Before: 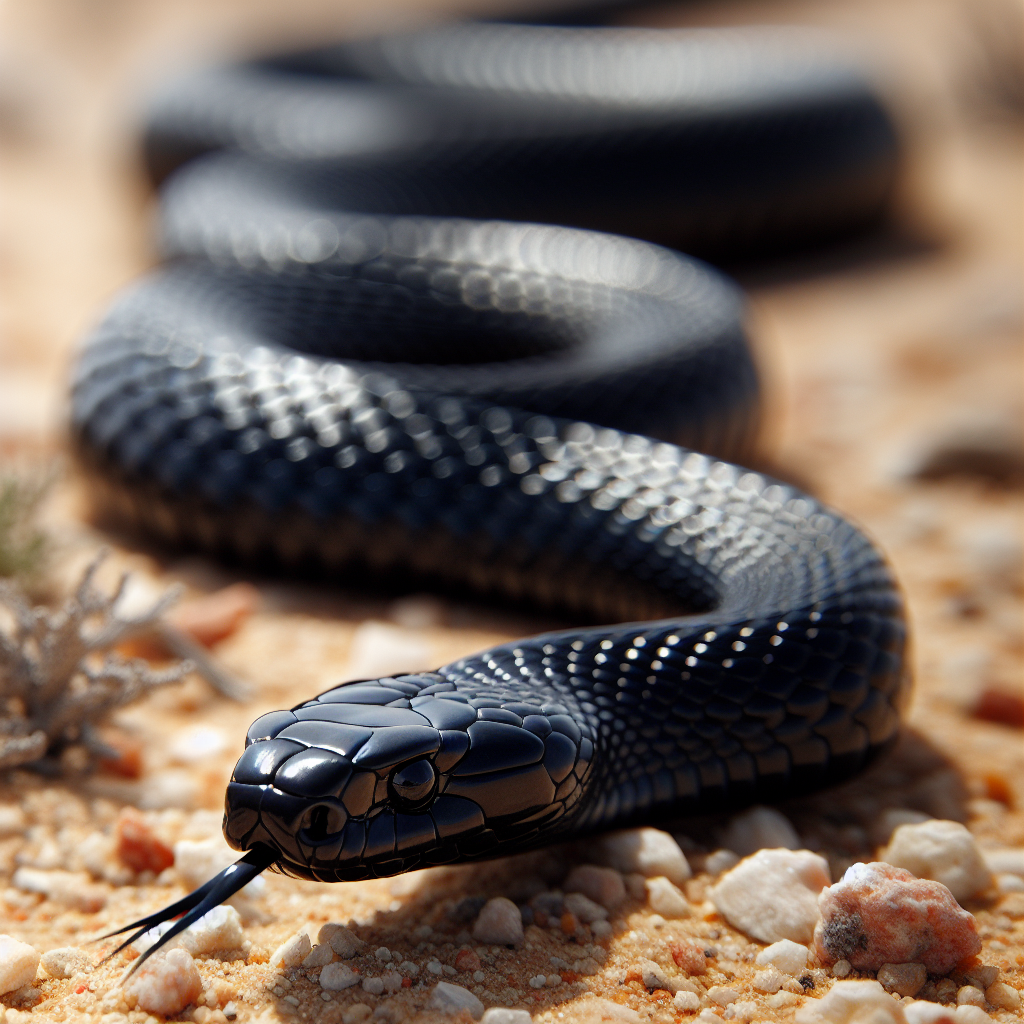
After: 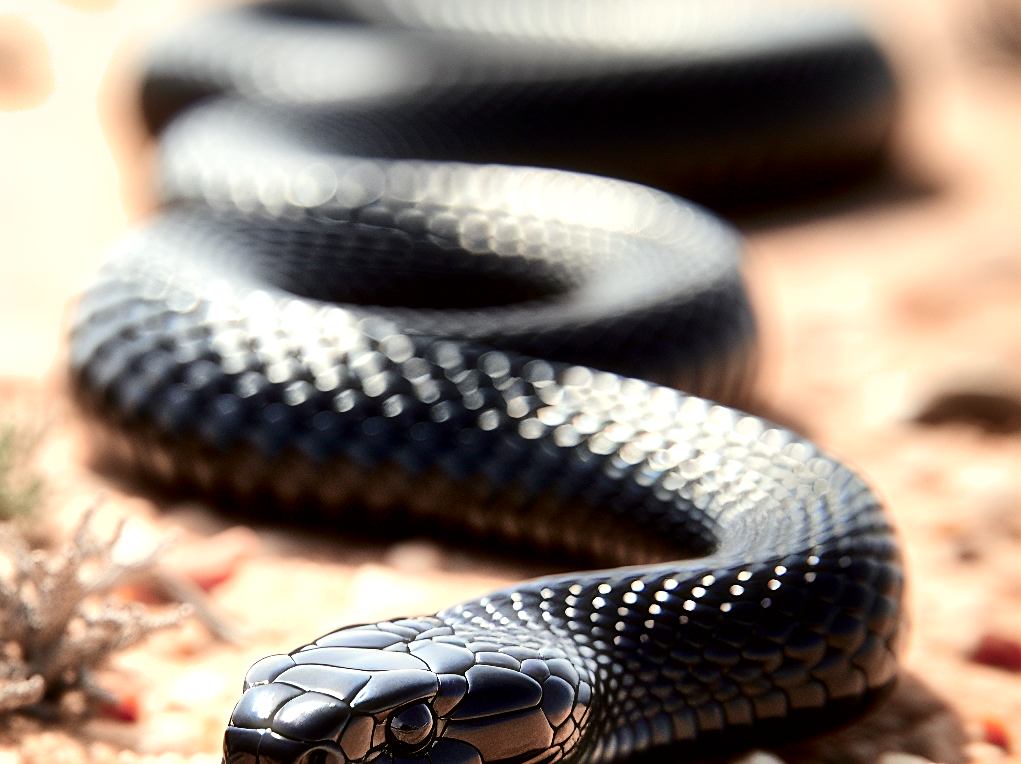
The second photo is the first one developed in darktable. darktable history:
local contrast: mode bilateral grid, contrast 21, coarseness 50, detail 119%, midtone range 0.2
exposure: black level correction 0, exposure 1.2 EV, compensate highlight preservation false
sharpen: on, module defaults
haze removal: strength -0.112, compatibility mode true, adaptive false
contrast brightness saturation: saturation -0.054
tone curve: curves: ch0 [(0, 0) (0.049, 0.01) (0.154, 0.081) (0.491, 0.56) (0.739, 0.794) (0.992, 0.937)]; ch1 [(0, 0) (0.172, 0.123) (0.317, 0.272) (0.401, 0.422) (0.499, 0.497) (0.531, 0.54) (0.615, 0.603) (0.741, 0.783) (1, 1)]; ch2 [(0, 0) (0.411, 0.424) (0.462, 0.483) (0.544, 0.56) (0.686, 0.638) (1, 1)], color space Lab, independent channels, preserve colors none
crop: left 0.272%, top 5.55%, bottom 19.833%
shadows and highlights: low approximation 0.01, soften with gaussian
